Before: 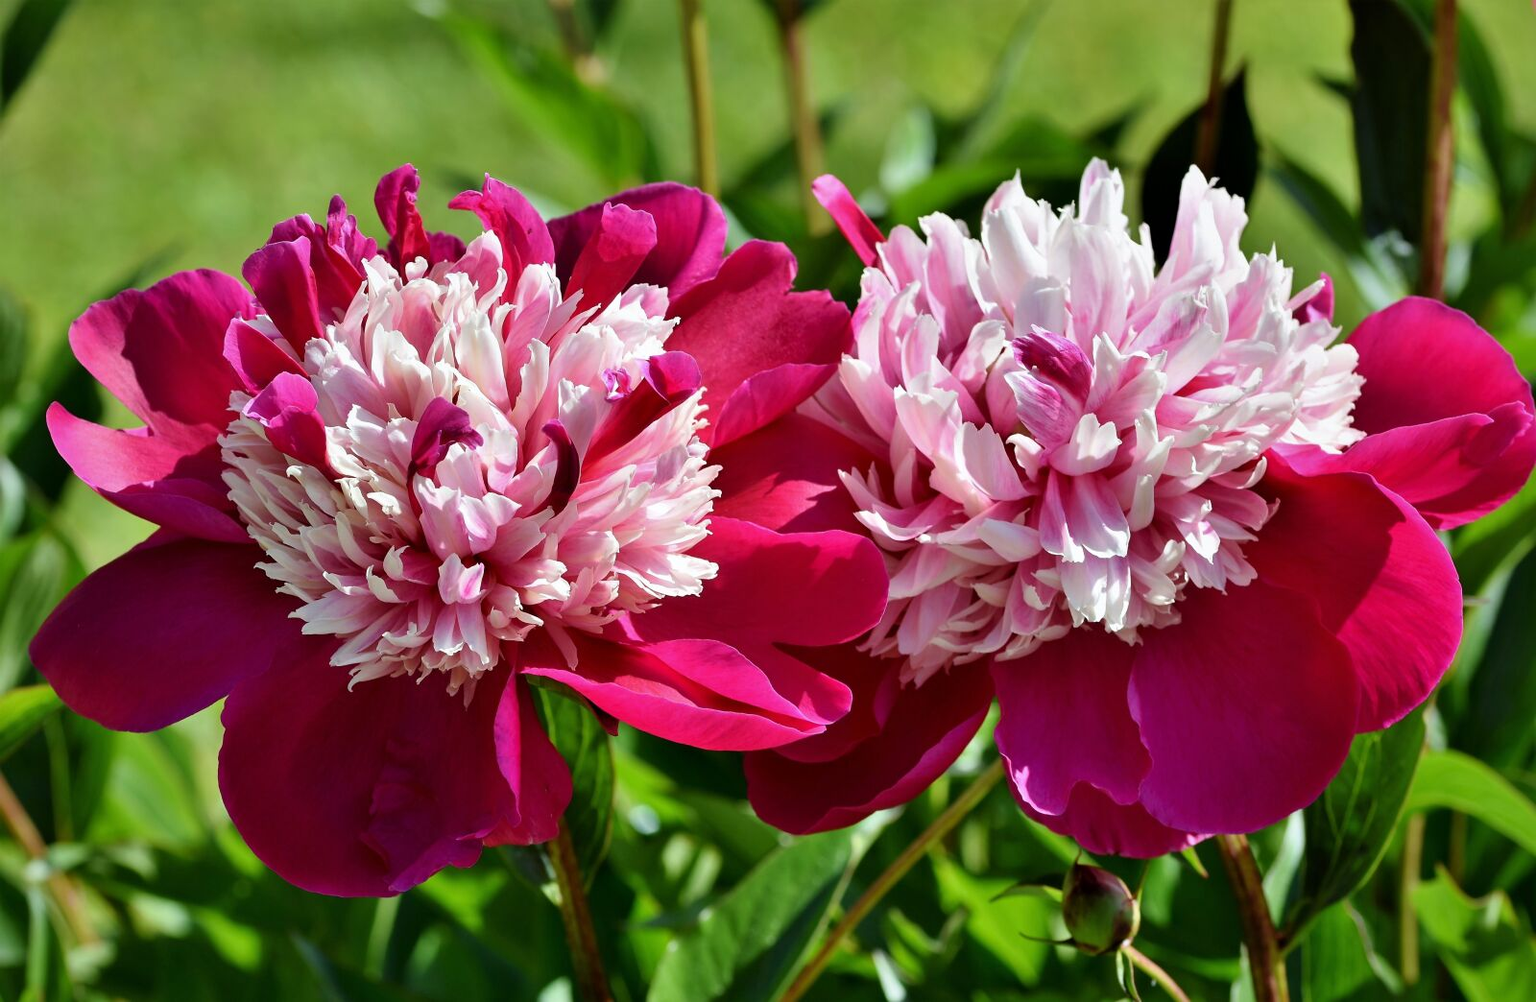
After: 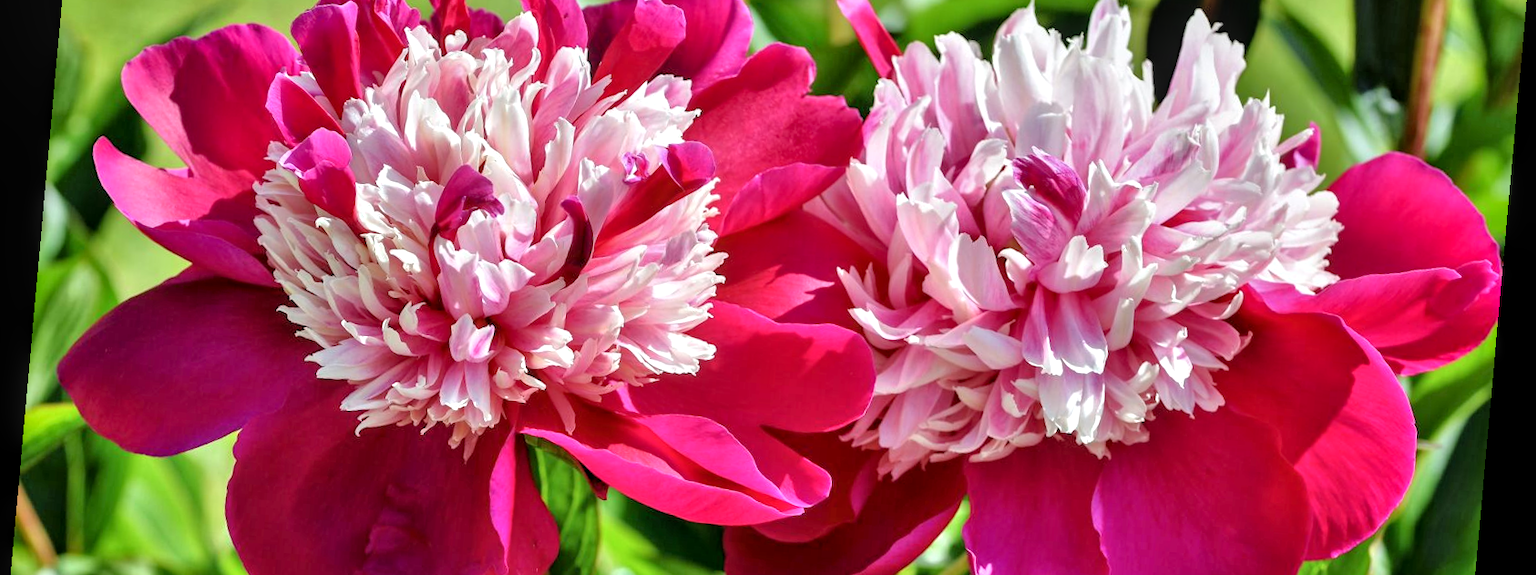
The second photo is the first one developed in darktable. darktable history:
rotate and perspective: rotation 5.12°, automatic cropping off
local contrast: on, module defaults
color balance rgb: perceptual saturation grading › global saturation -1%
tone equalizer: -7 EV 0.15 EV, -6 EV 0.6 EV, -5 EV 1.15 EV, -4 EV 1.33 EV, -3 EV 1.15 EV, -2 EV 0.6 EV, -1 EV 0.15 EV, mask exposure compensation -0.5 EV
crop and rotate: top 23.043%, bottom 23.437%
